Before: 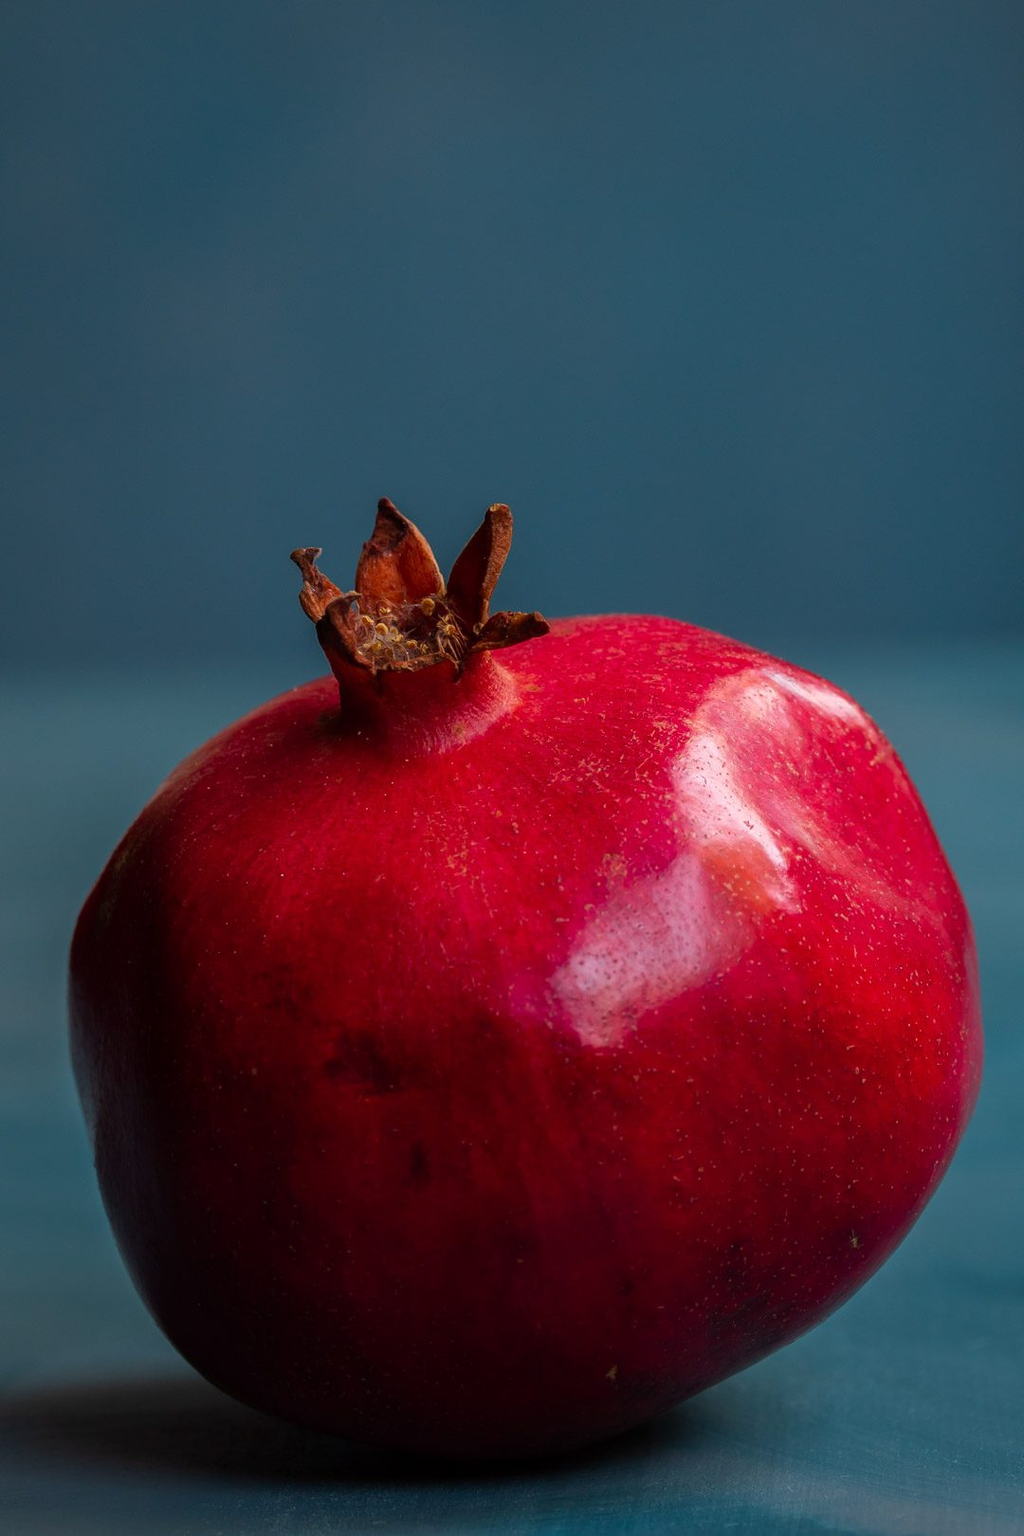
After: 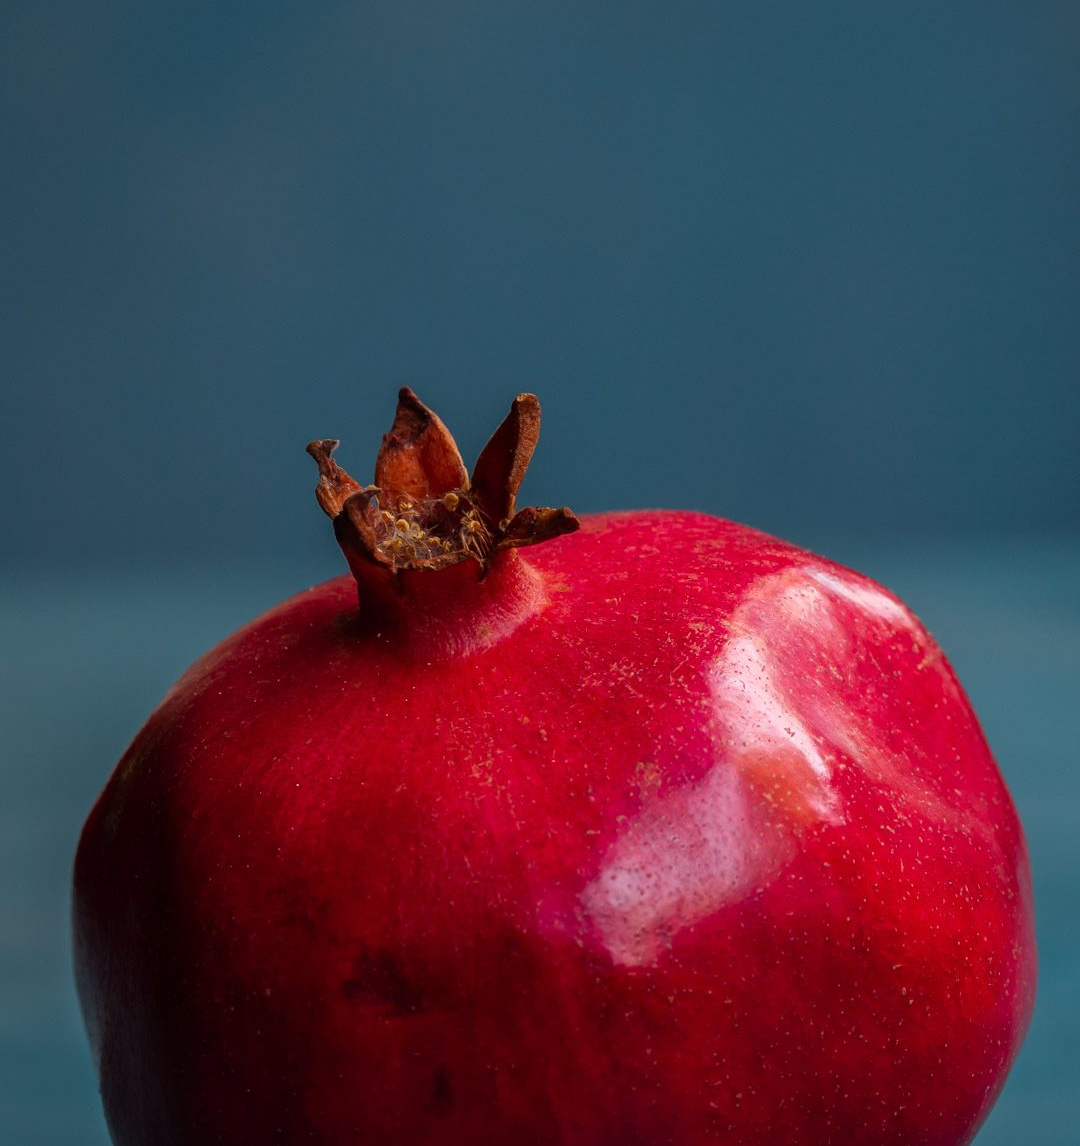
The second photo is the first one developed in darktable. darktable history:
crop and rotate: top 8.521%, bottom 20.72%
